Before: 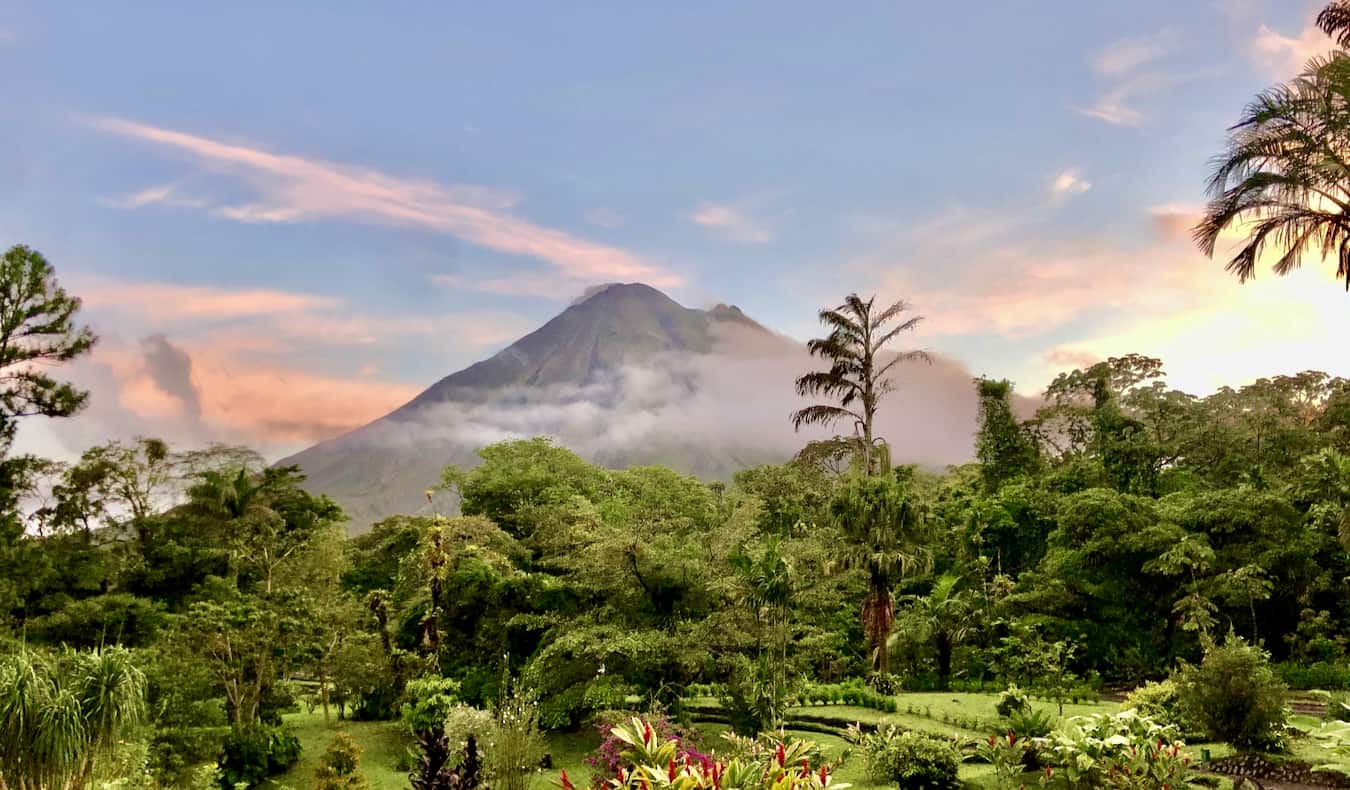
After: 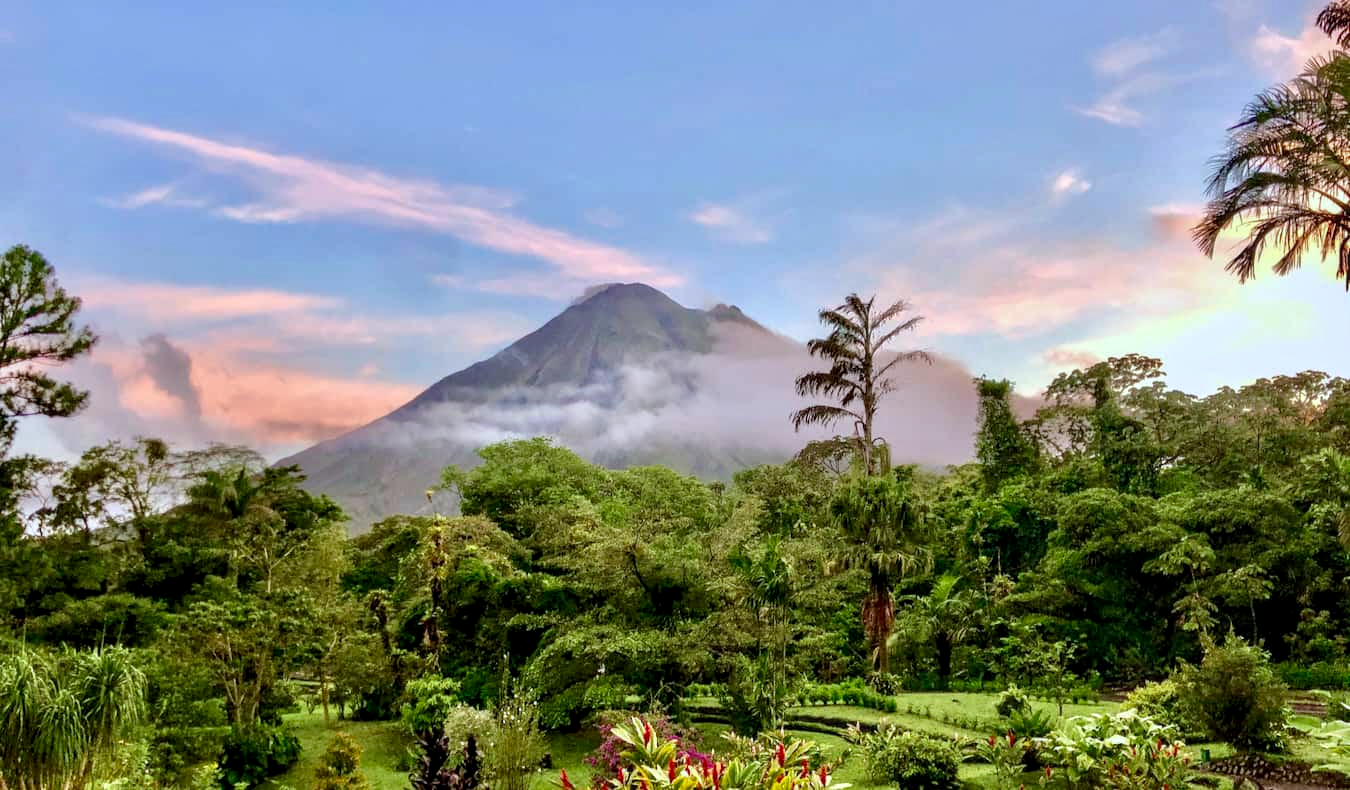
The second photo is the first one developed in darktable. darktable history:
local contrast: on, module defaults
color calibration: x 0.37, y 0.382, temperature 4316.47 K
